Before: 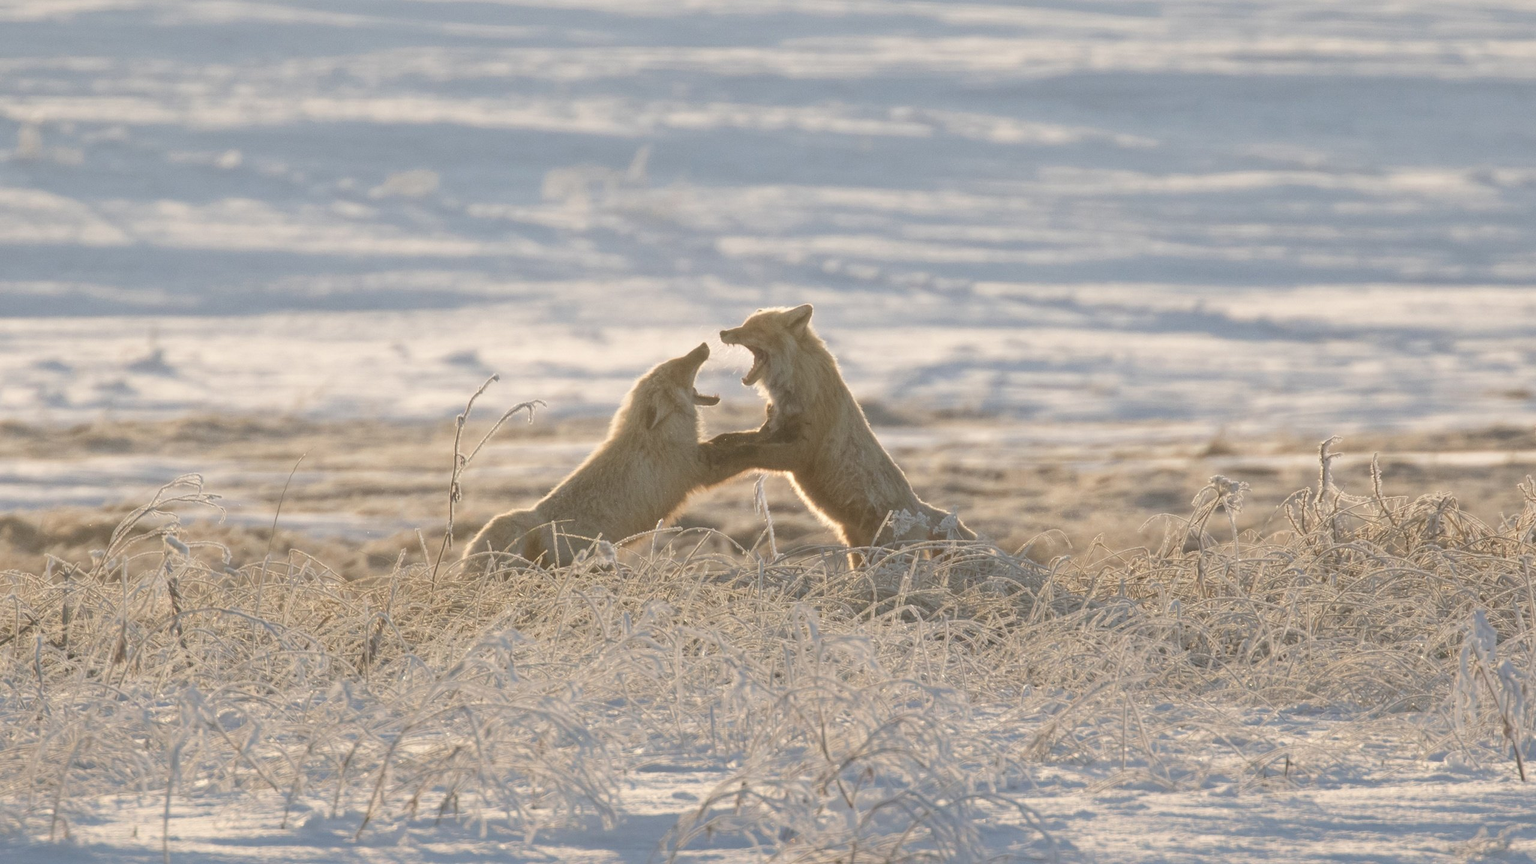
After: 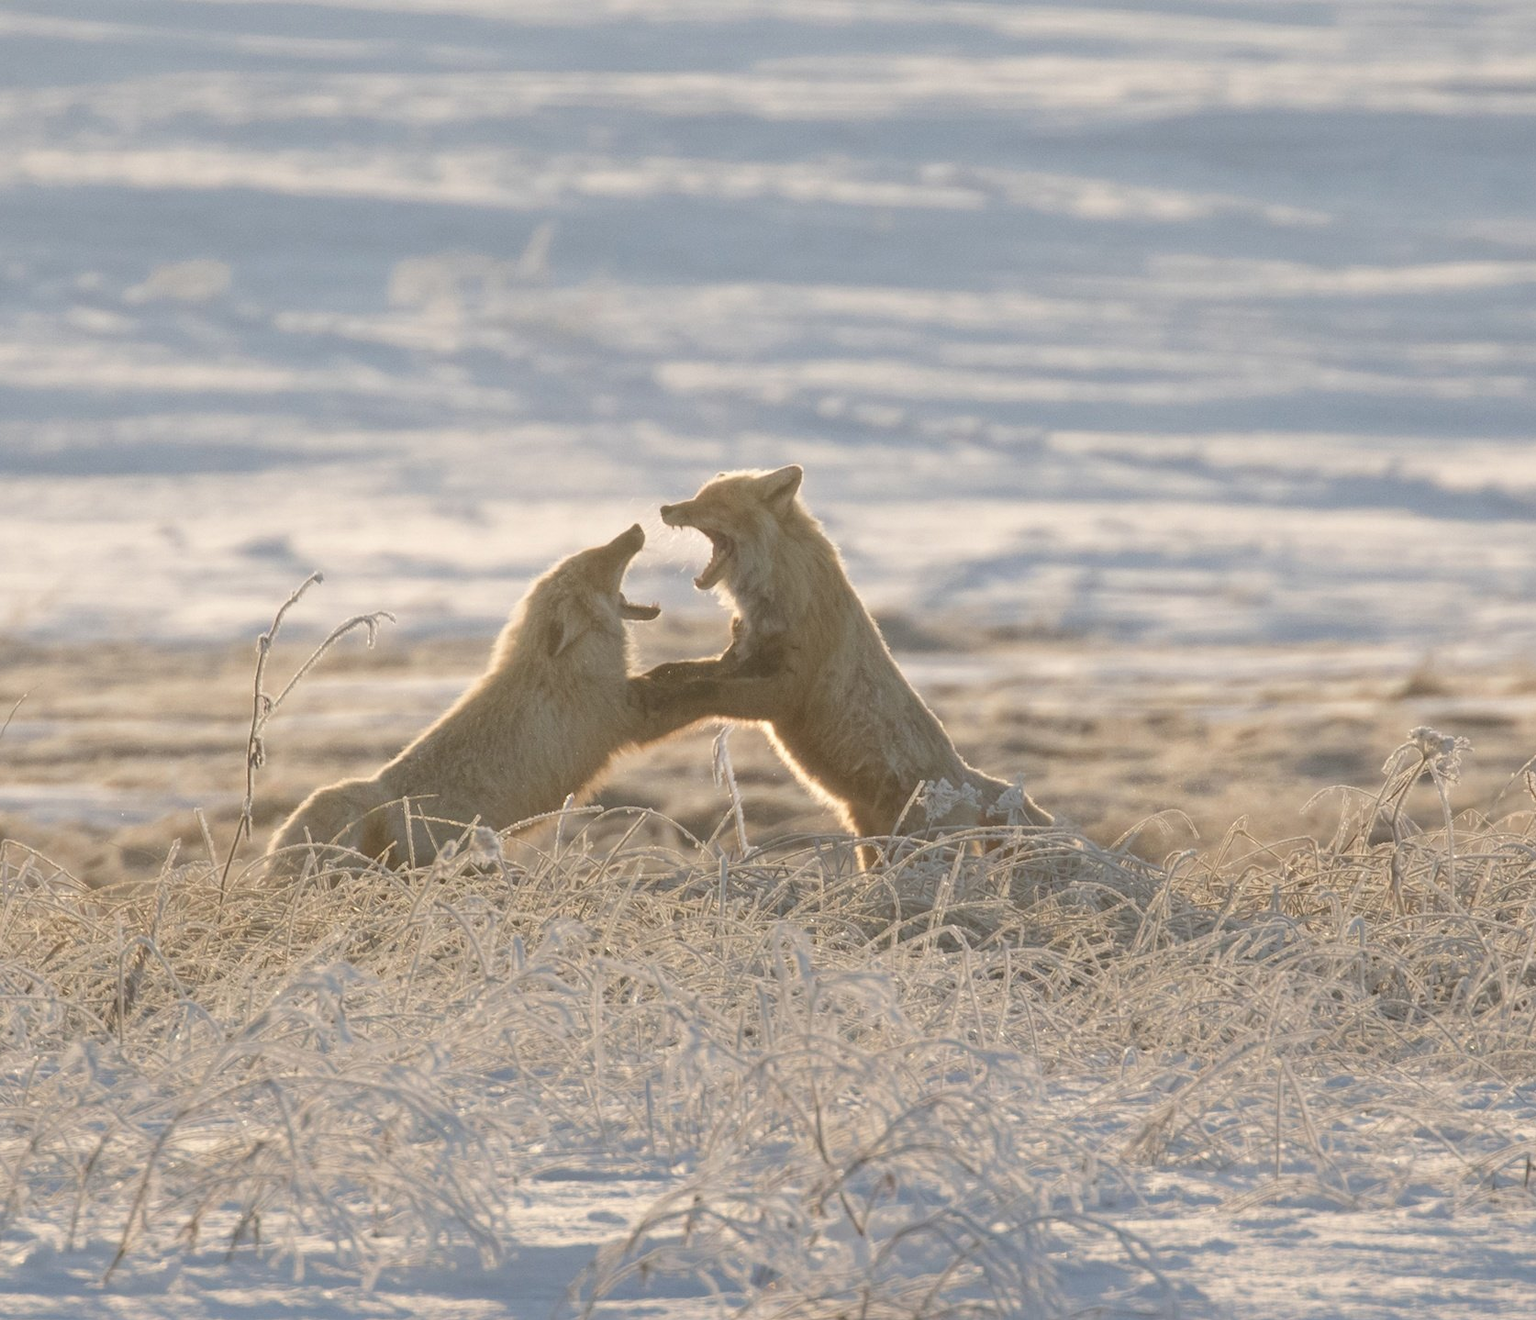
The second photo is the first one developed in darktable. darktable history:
crop and rotate: left 18.779%, right 15.825%
